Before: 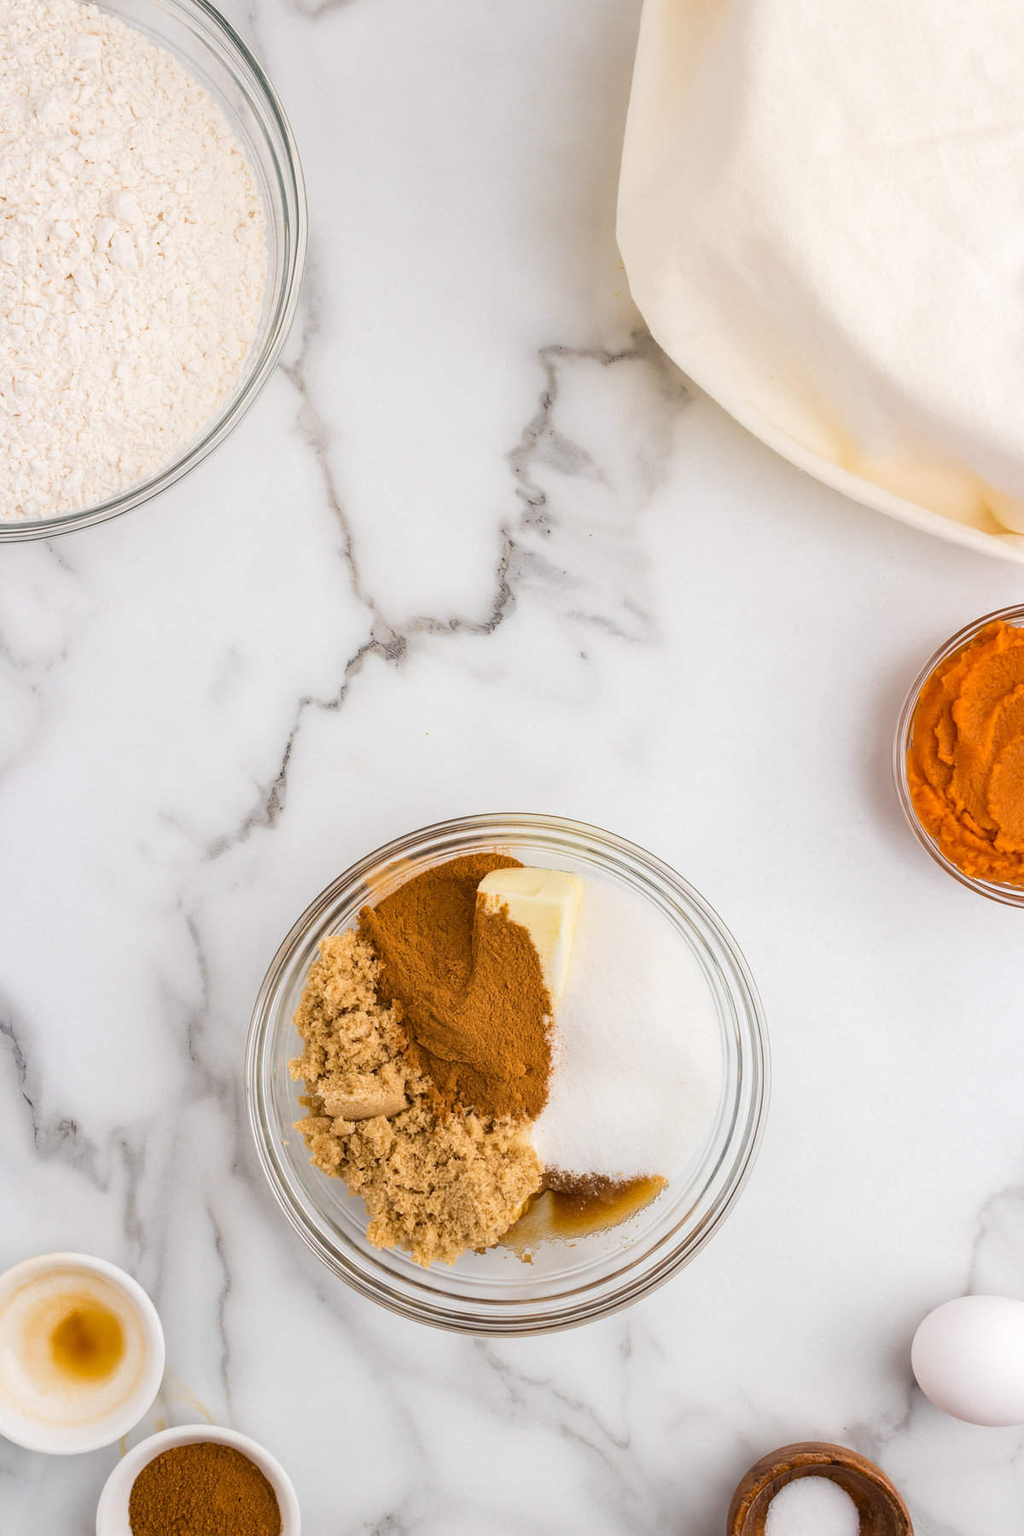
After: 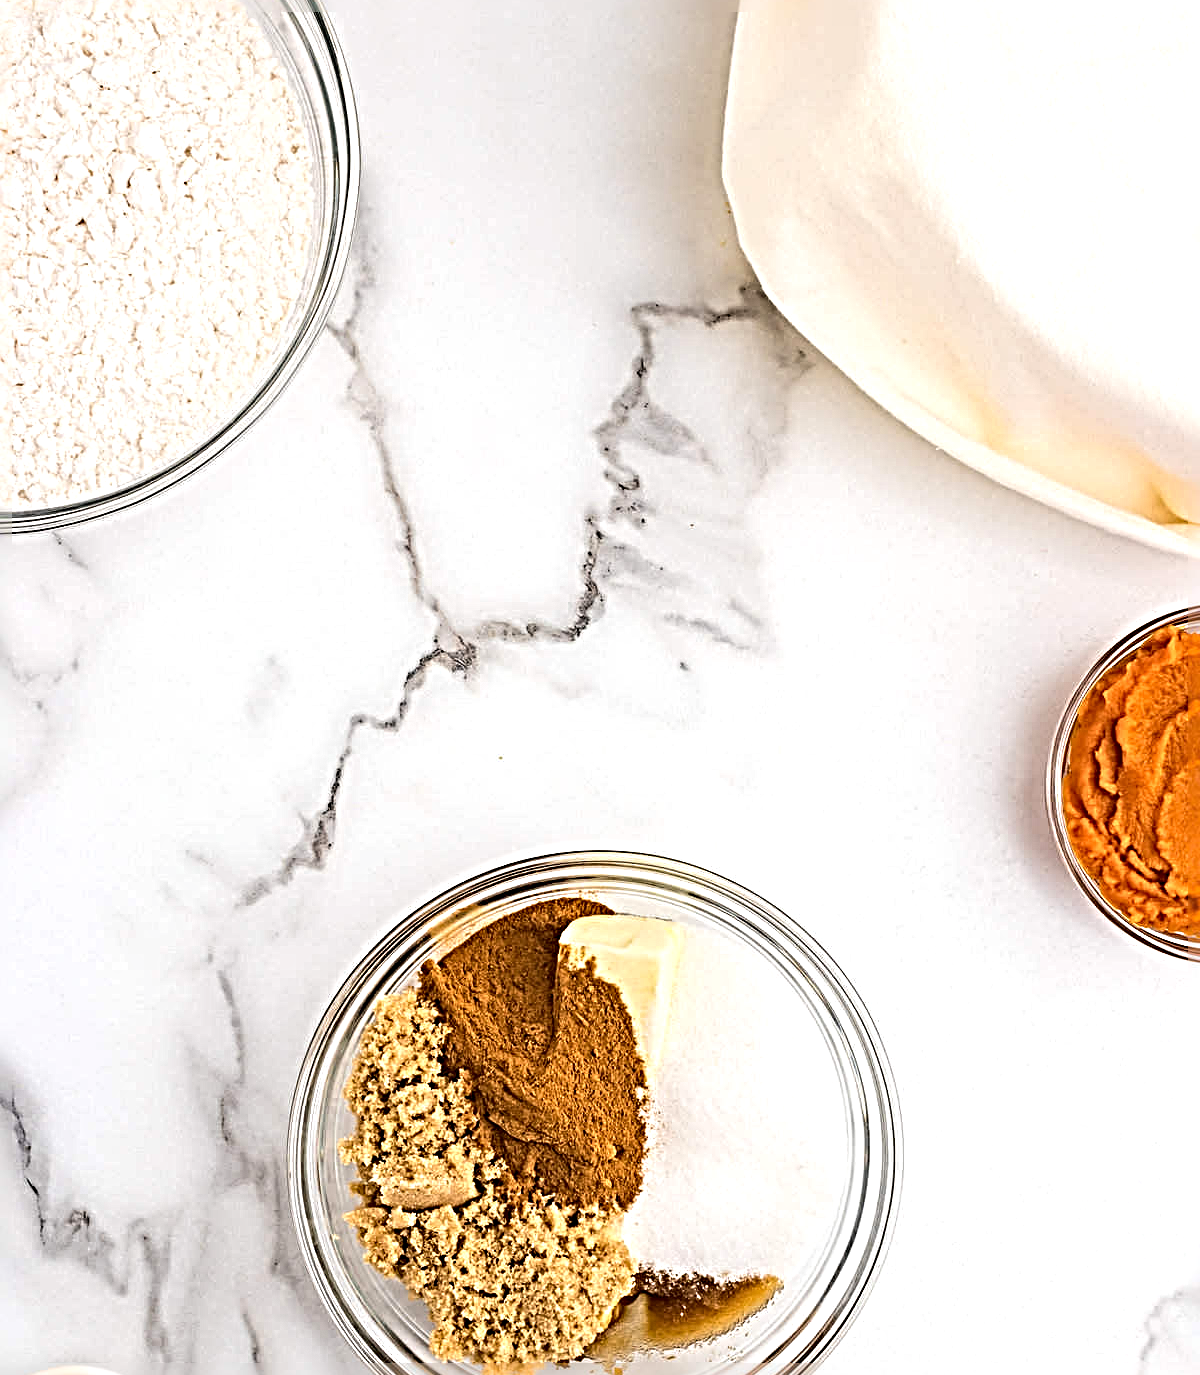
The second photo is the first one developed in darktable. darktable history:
crop: top 5.715%, bottom 17.873%
sharpen: radius 6.253, amount 1.788, threshold 0.205
tone equalizer: -8 EV -0.453 EV, -7 EV -0.407 EV, -6 EV -0.316 EV, -5 EV -0.205 EV, -3 EV 0.235 EV, -2 EV 0.359 EV, -1 EV 0.374 EV, +0 EV 0.405 EV, edges refinement/feathering 500, mask exposure compensation -1.57 EV, preserve details no
